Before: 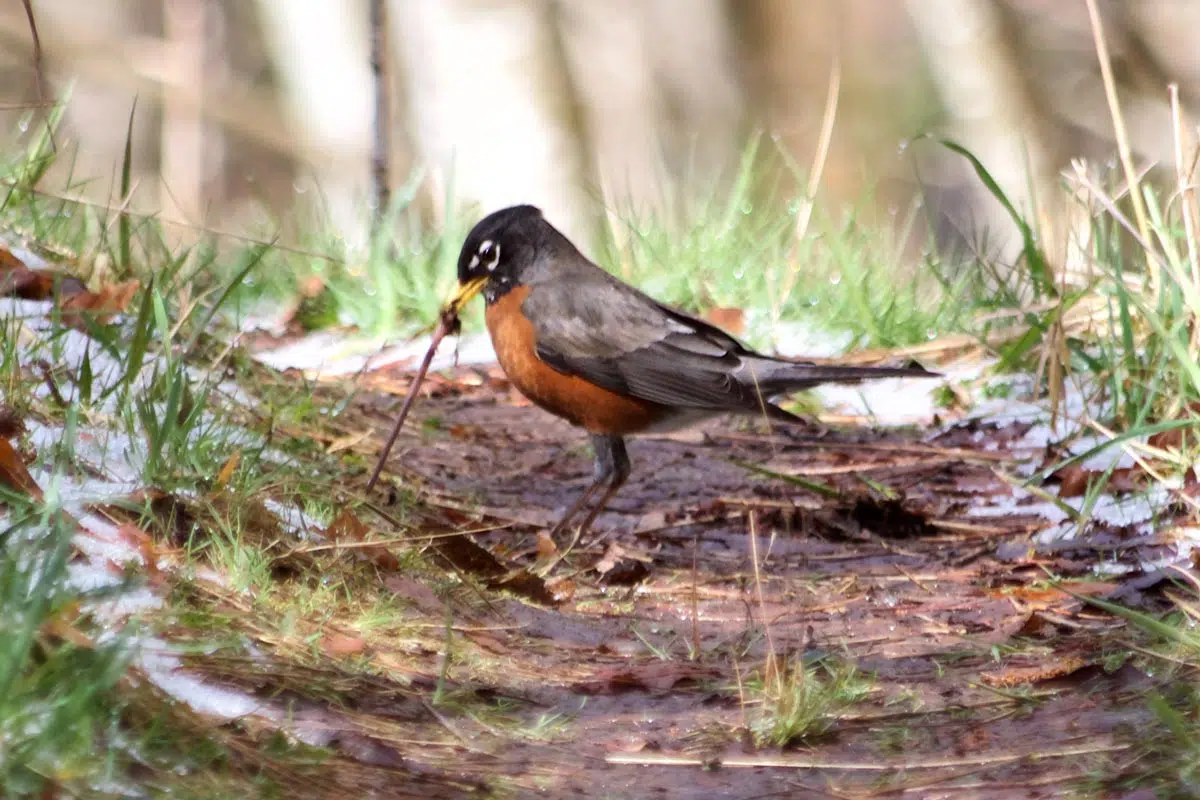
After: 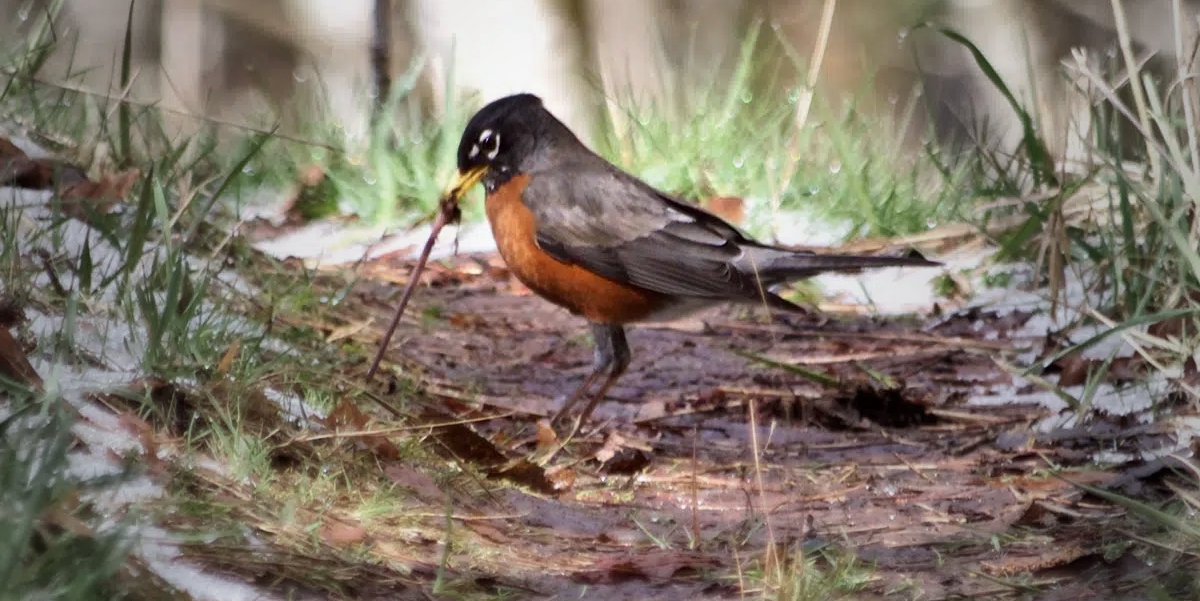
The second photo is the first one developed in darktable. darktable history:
crop: top 13.912%, bottom 10.957%
contrast equalizer: y [[0.5 ×6], [0.5 ×6], [0.5, 0.5, 0.501, 0.545, 0.707, 0.863], [0 ×6], [0 ×6]]
shadows and highlights: shadows 73.78, highlights -61.01, soften with gaussian
vignetting: fall-off start 17.56%, fall-off radius 136.67%, width/height ratio 0.619, shape 0.589, unbound false
